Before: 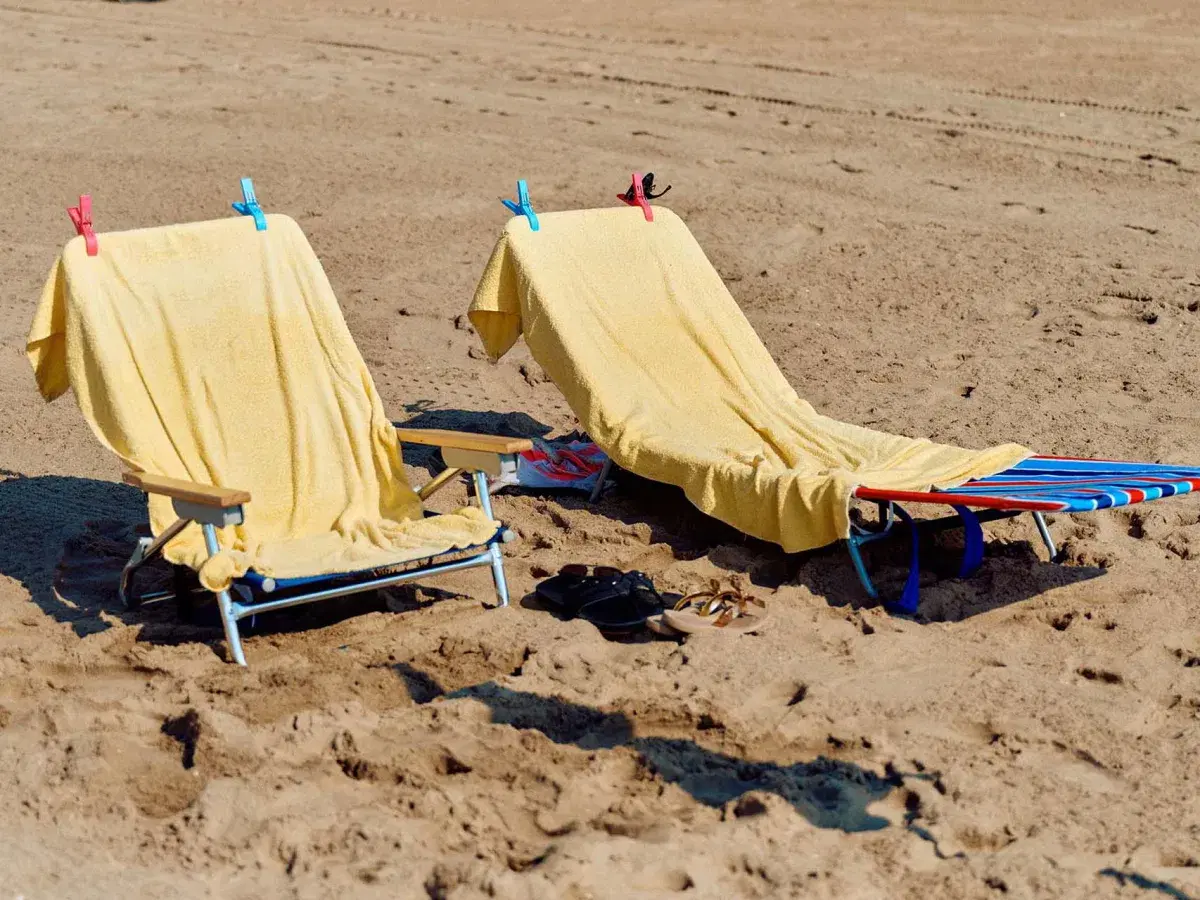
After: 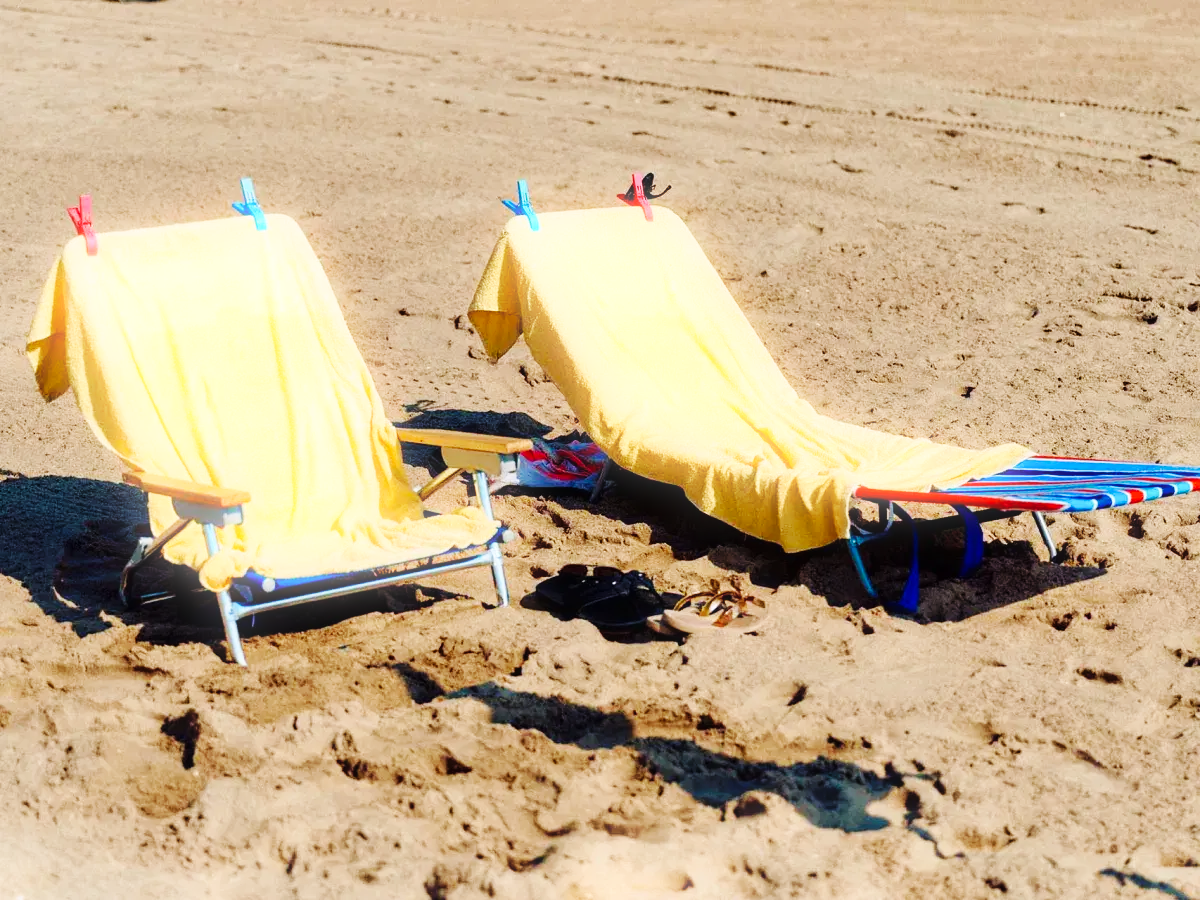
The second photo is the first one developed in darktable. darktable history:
base curve: curves: ch0 [(0, 0) (0.032, 0.025) (0.121, 0.166) (0.206, 0.329) (0.605, 0.79) (1, 1)], preserve colors none
bloom: size 5%, threshold 95%, strength 15%
